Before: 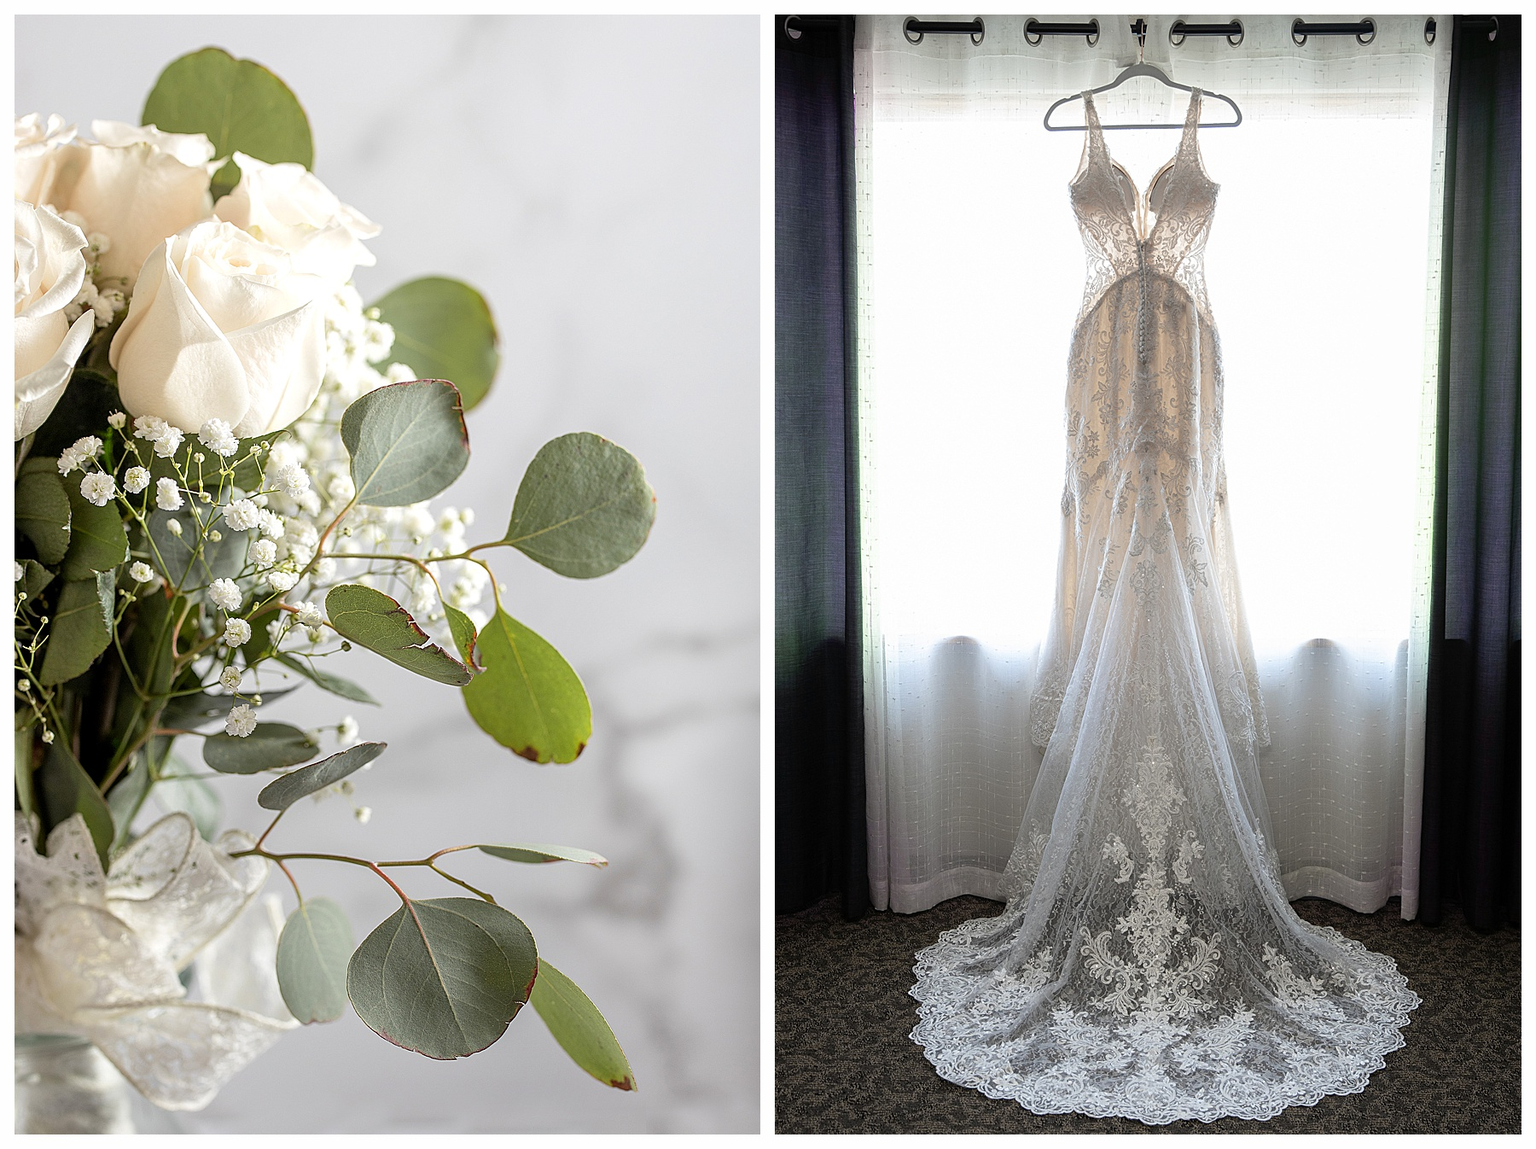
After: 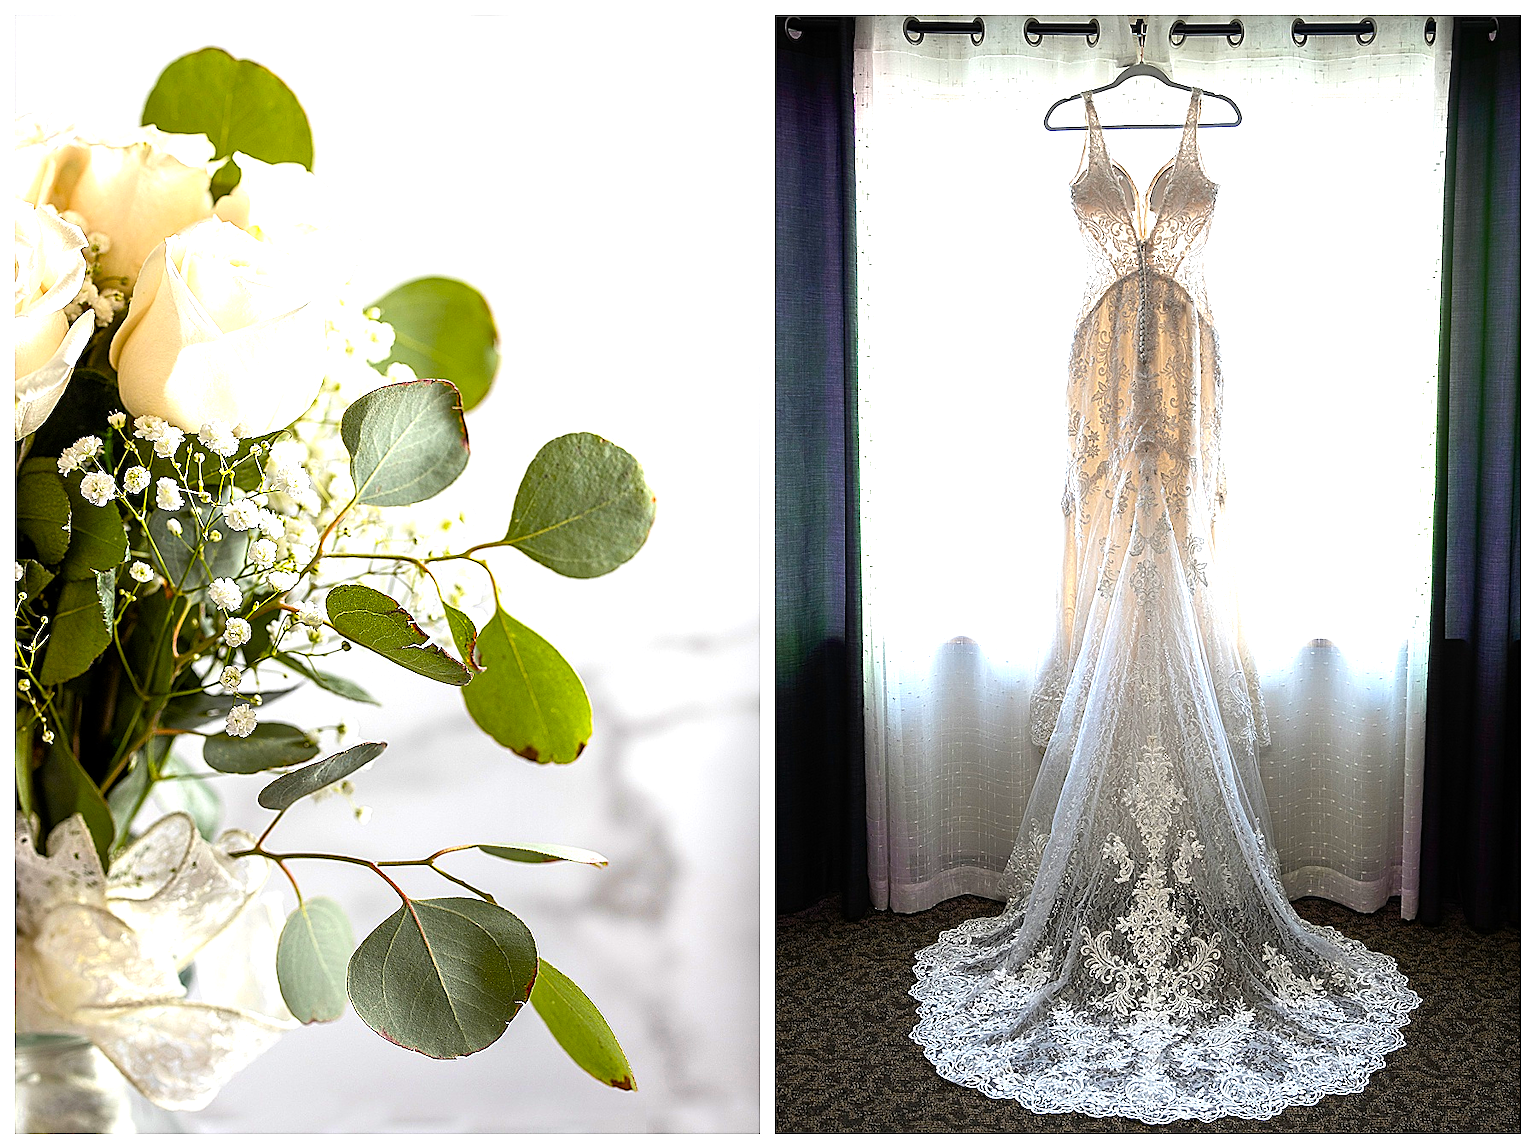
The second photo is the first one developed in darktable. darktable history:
sharpen: on, module defaults
color balance rgb: linear chroma grading › global chroma 9%, perceptual saturation grading › global saturation 36%, perceptual saturation grading › shadows 35%, perceptual brilliance grading › global brilliance 21.21%, perceptual brilliance grading › shadows -35%, global vibrance 21.21%
